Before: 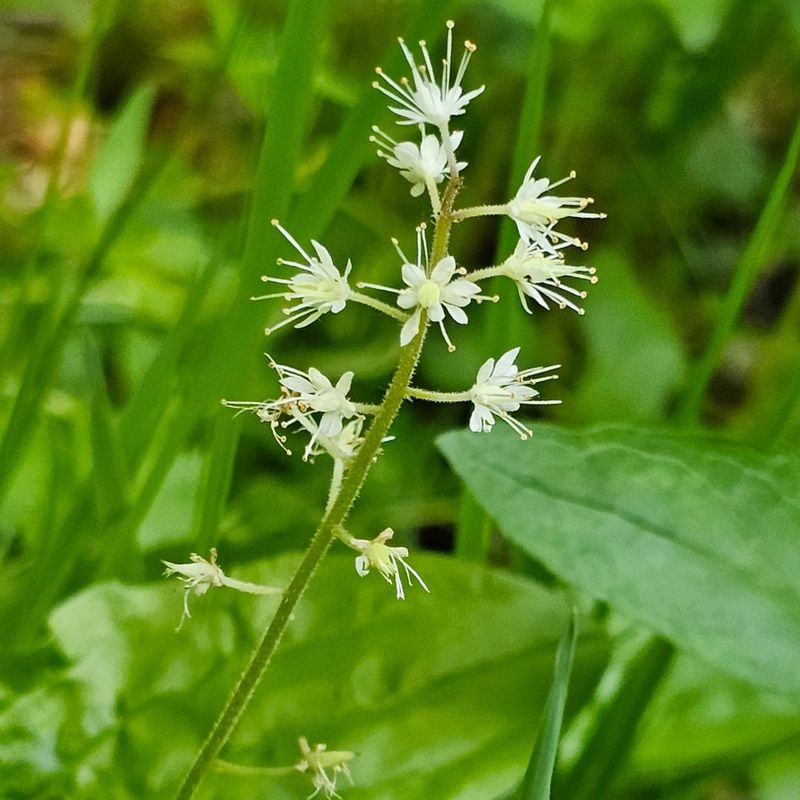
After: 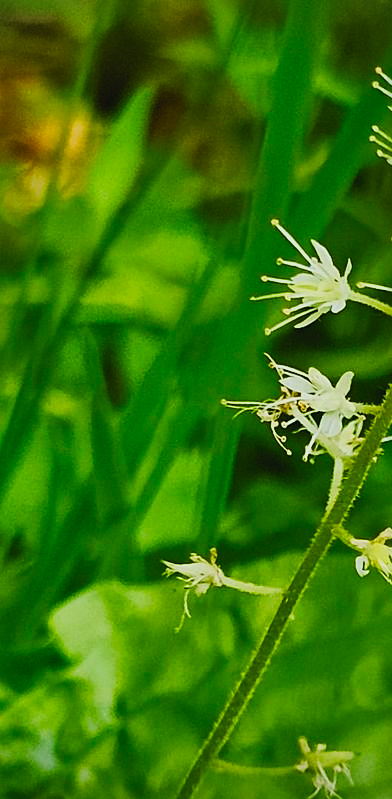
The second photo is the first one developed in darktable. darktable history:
tone curve: curves: ch0 [(0, 0.023) (0.217, 0.19) (0.754, 0.801) (1, 0.977)]; ch1 [(0, 0) (0.392, 0.398) (0.5, 0.5) (0.521, 0.528) (0.56, 0.577) (1, 1)]; ch2 [(0, 0) (0.5, 0.5) (0.579, 0.561) (0.65, 0.657) (1, 1)], preserve colors none
vignetting: fall-off start 99.98%, fall-off radius 71.45%, width/height ratio 1.174
exposure: black level correction 0, exposure -0.862 EV, compensate highlight preservation false
sharpen: on, module defaults
crop and rotate: left 0.019%, top 0%, right 50.888%
contrast brightness saturation: contrast 0.199, brightness 0.16, saturation 0.22
color balance rgb: perceptual saturation grading › global saturation 20%, perceptual saturation grading › highlights -25.839%, perceptual saturation grading › shadows 50.44%, global vibrance 20%
